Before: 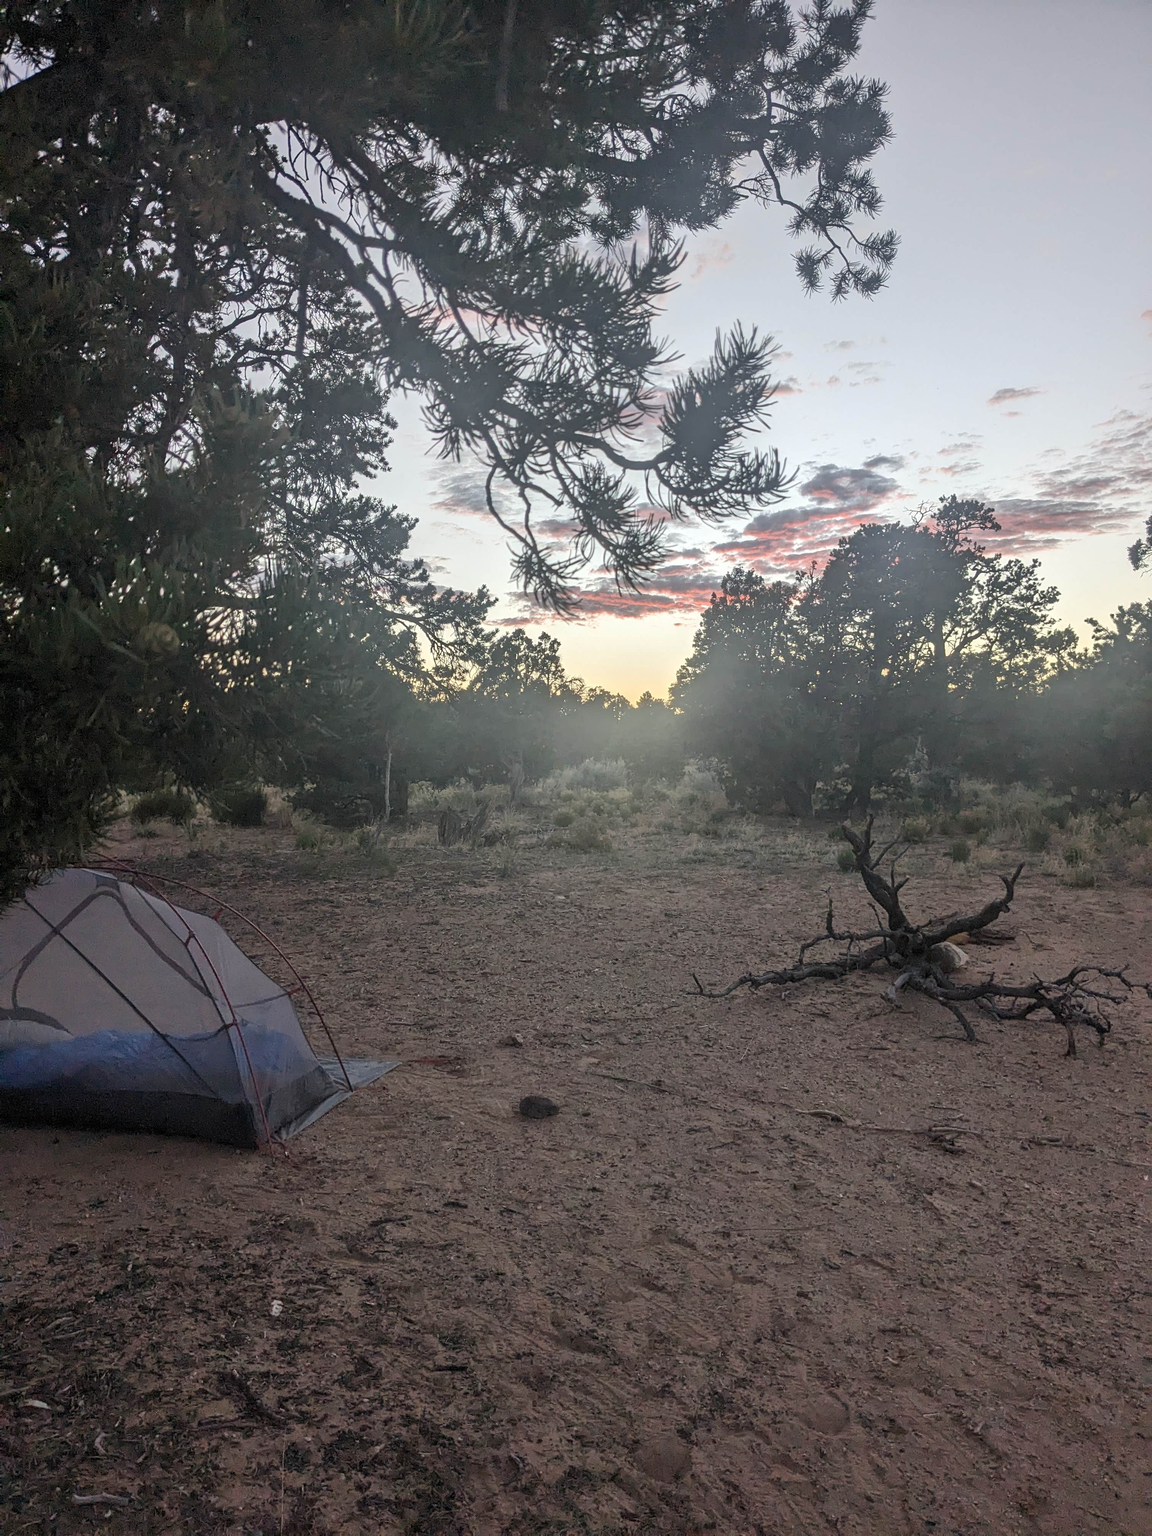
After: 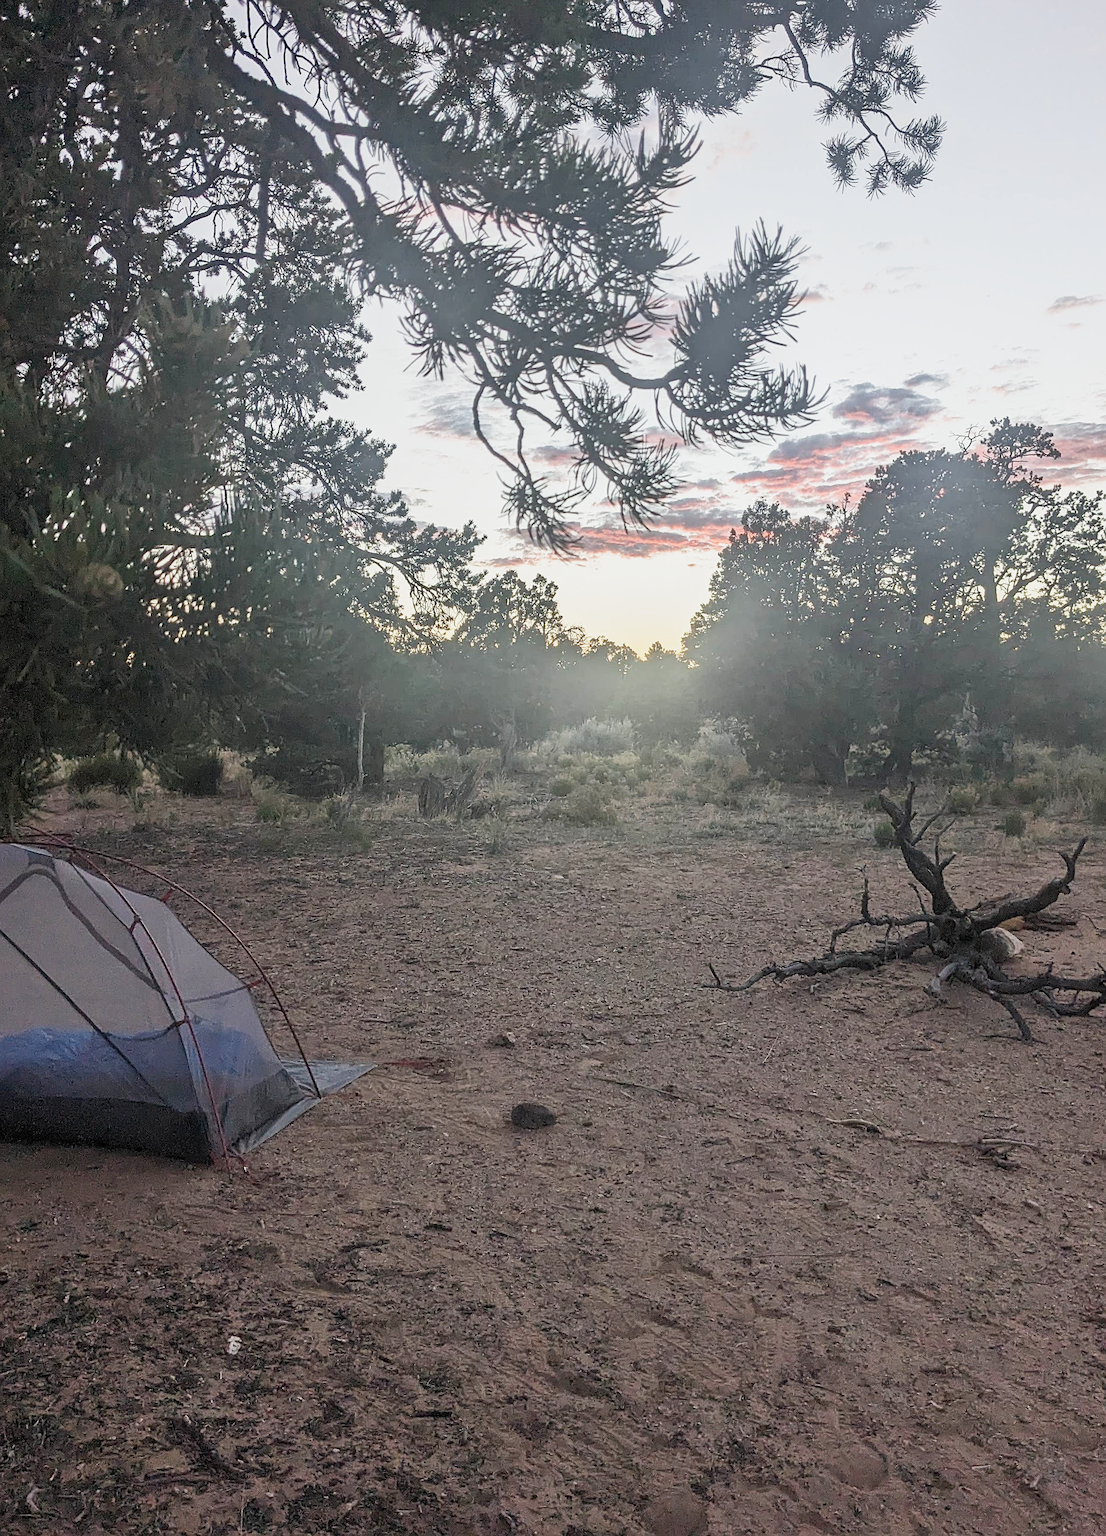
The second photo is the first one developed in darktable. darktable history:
base curve: curves: ch0 [(0, 0) (0.088, 0.125) (0.176, 0.251) (0.354, 0.501) (0.613, 0.749) (1, 0.877)], preserve colors none
crop: left 6.249%, top 8.415%, right 9.525%, bottom 3.917%
sharpen: amount 0.544
